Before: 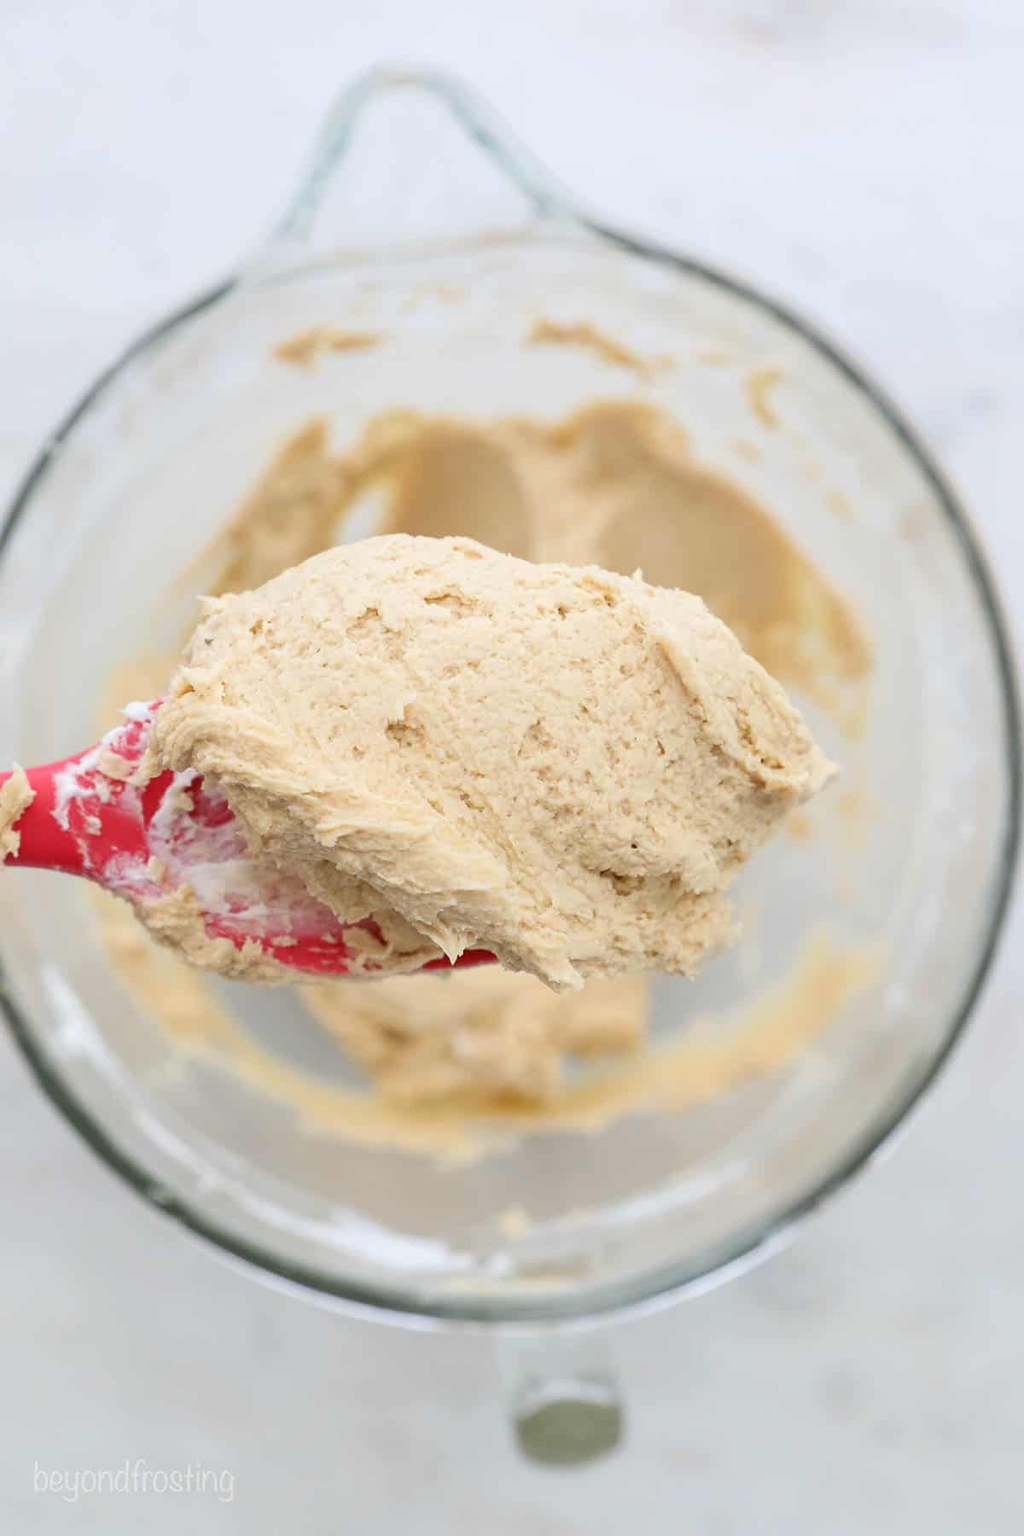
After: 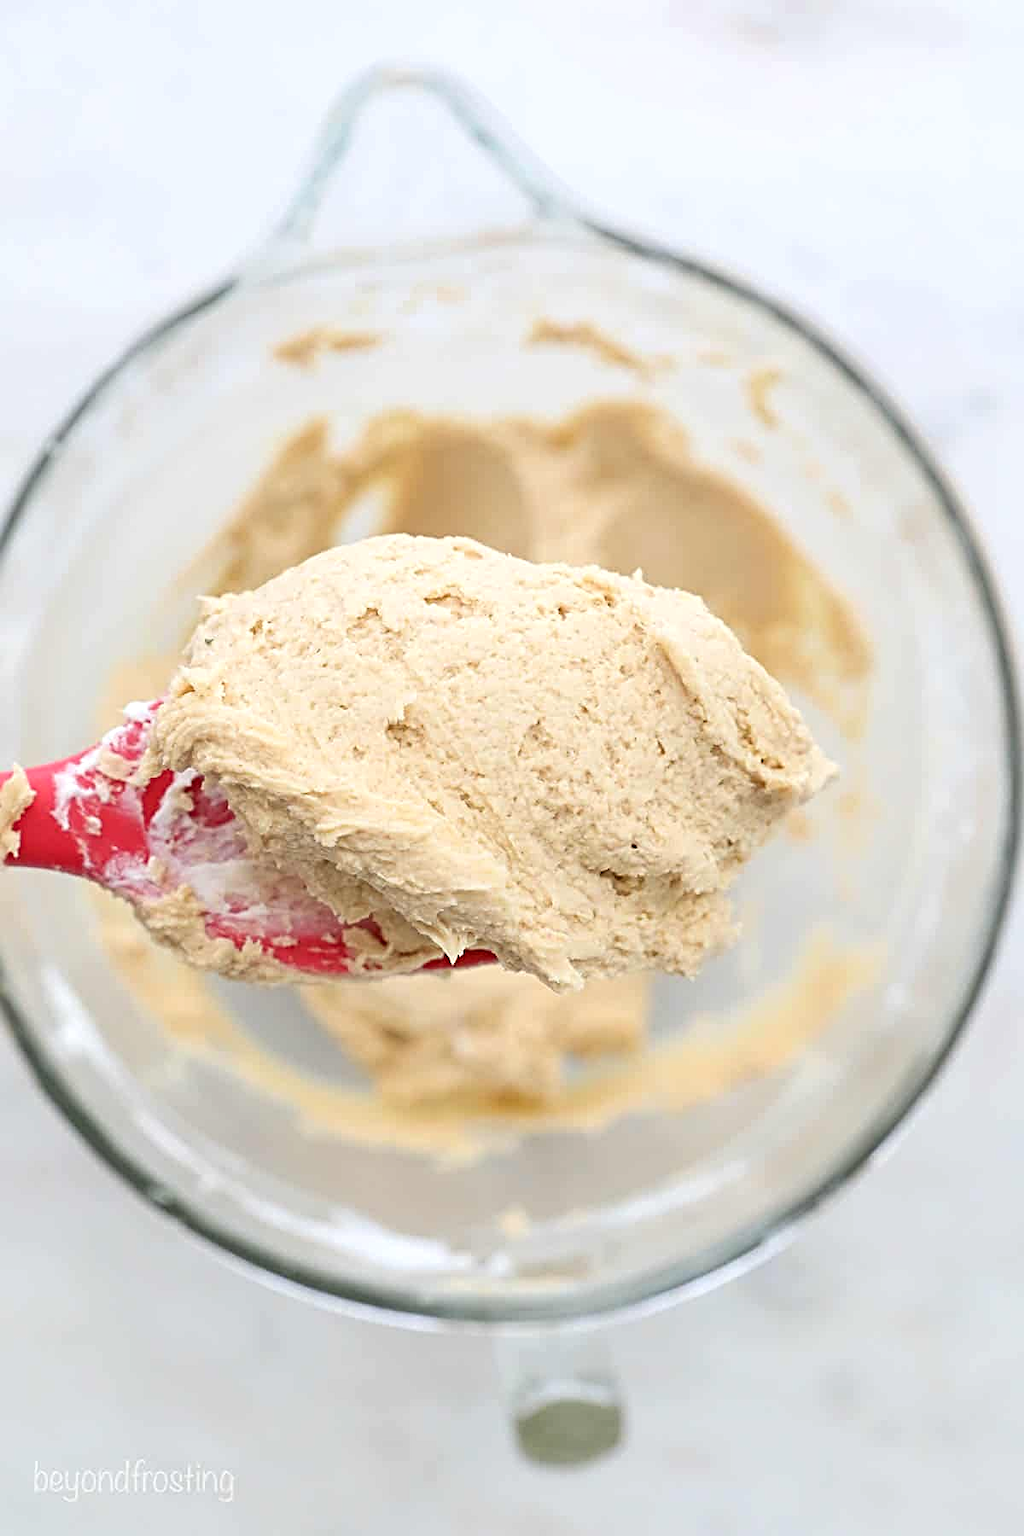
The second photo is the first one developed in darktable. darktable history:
exposure: exposure 0.201 EV, compensate highlight preservation false
sharpen: radius 3.97
